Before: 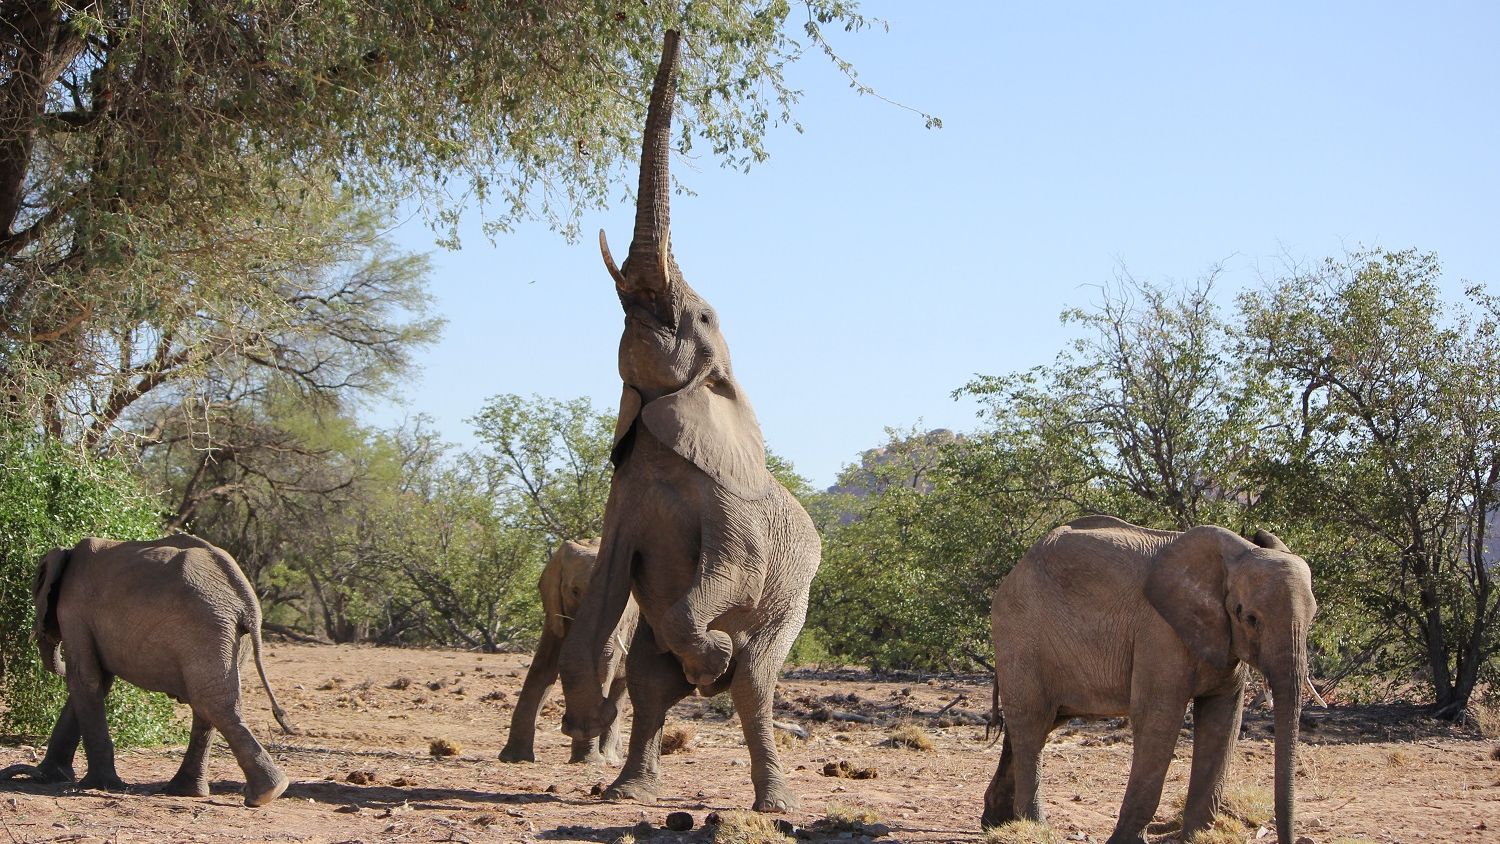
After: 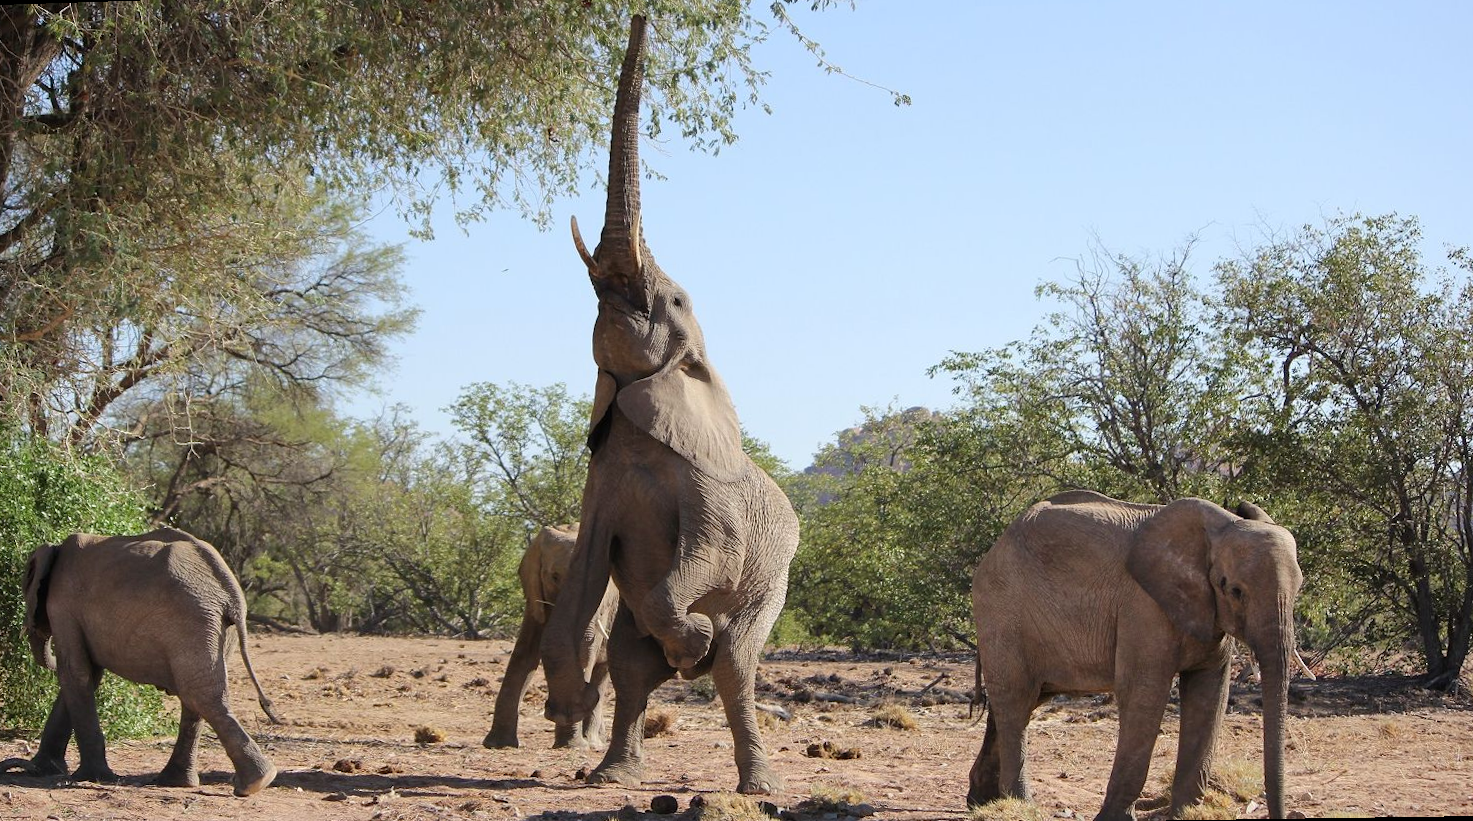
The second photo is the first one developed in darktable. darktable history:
rotate and perspective: rotation -1.32°, lens shift (horizontal) -0.031, crop left 0.015, crop right 0.985, crop top 0.047, crop bottom 0.982
